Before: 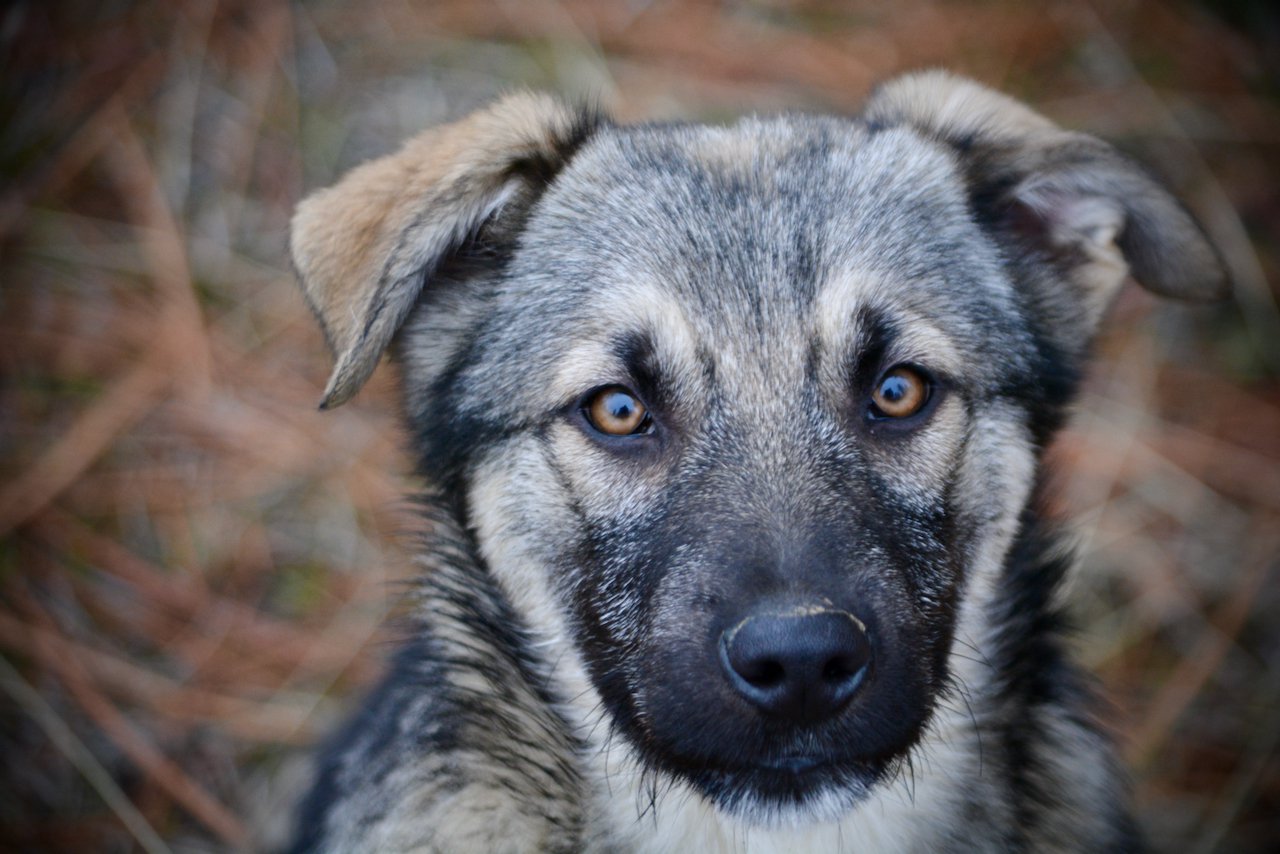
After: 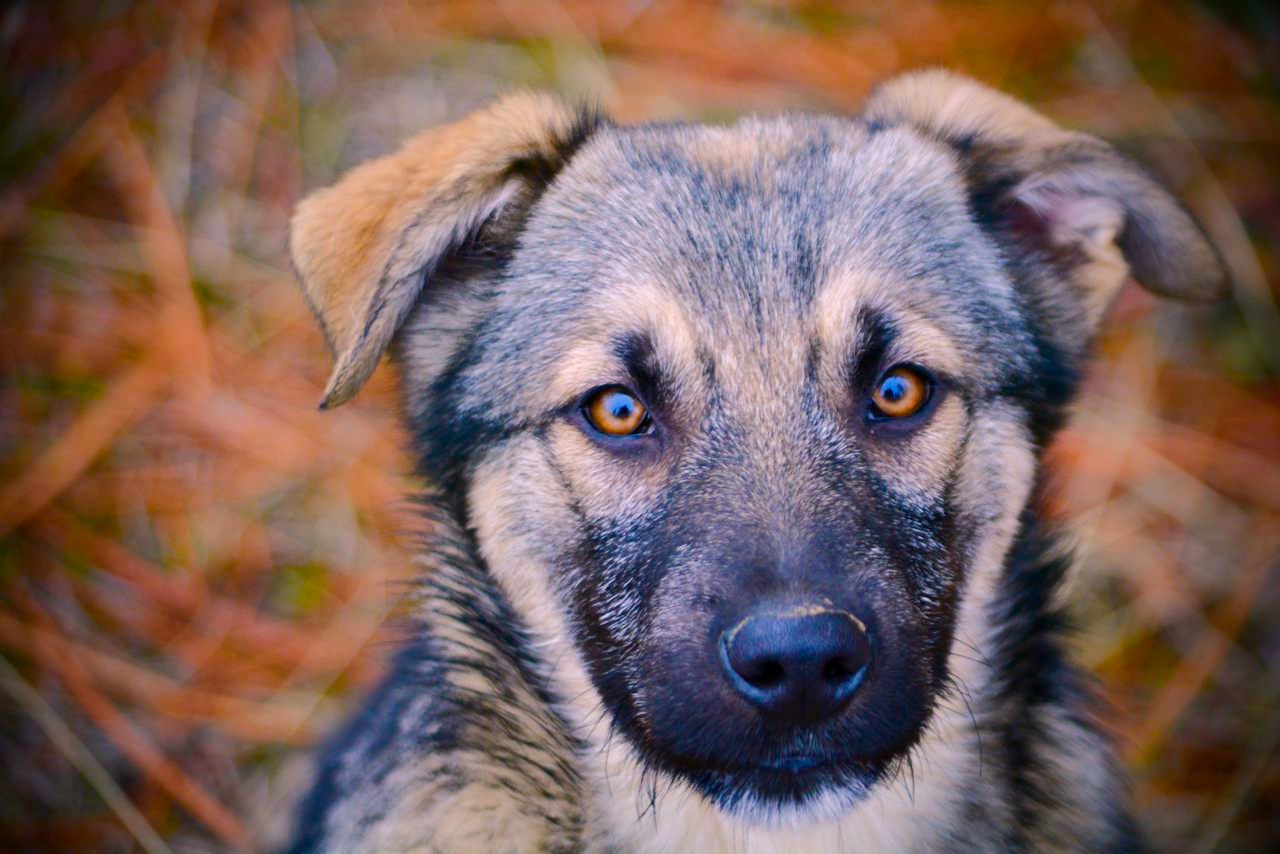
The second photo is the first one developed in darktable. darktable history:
color correction: highlights a* 12.04, highlights b* 11.66
color balance rgb: highlights gain › chroma 0.122%, highlights gain › hue 330.57°, perceptual saturation grading › global saturation 36.461%, perceptual saturation grading › shadows 35.505%, perceptual brilliance grading › mid-tones 11.09%, perceptual brilliance grading › shadows 15.465%, global vibrance 41.846%
